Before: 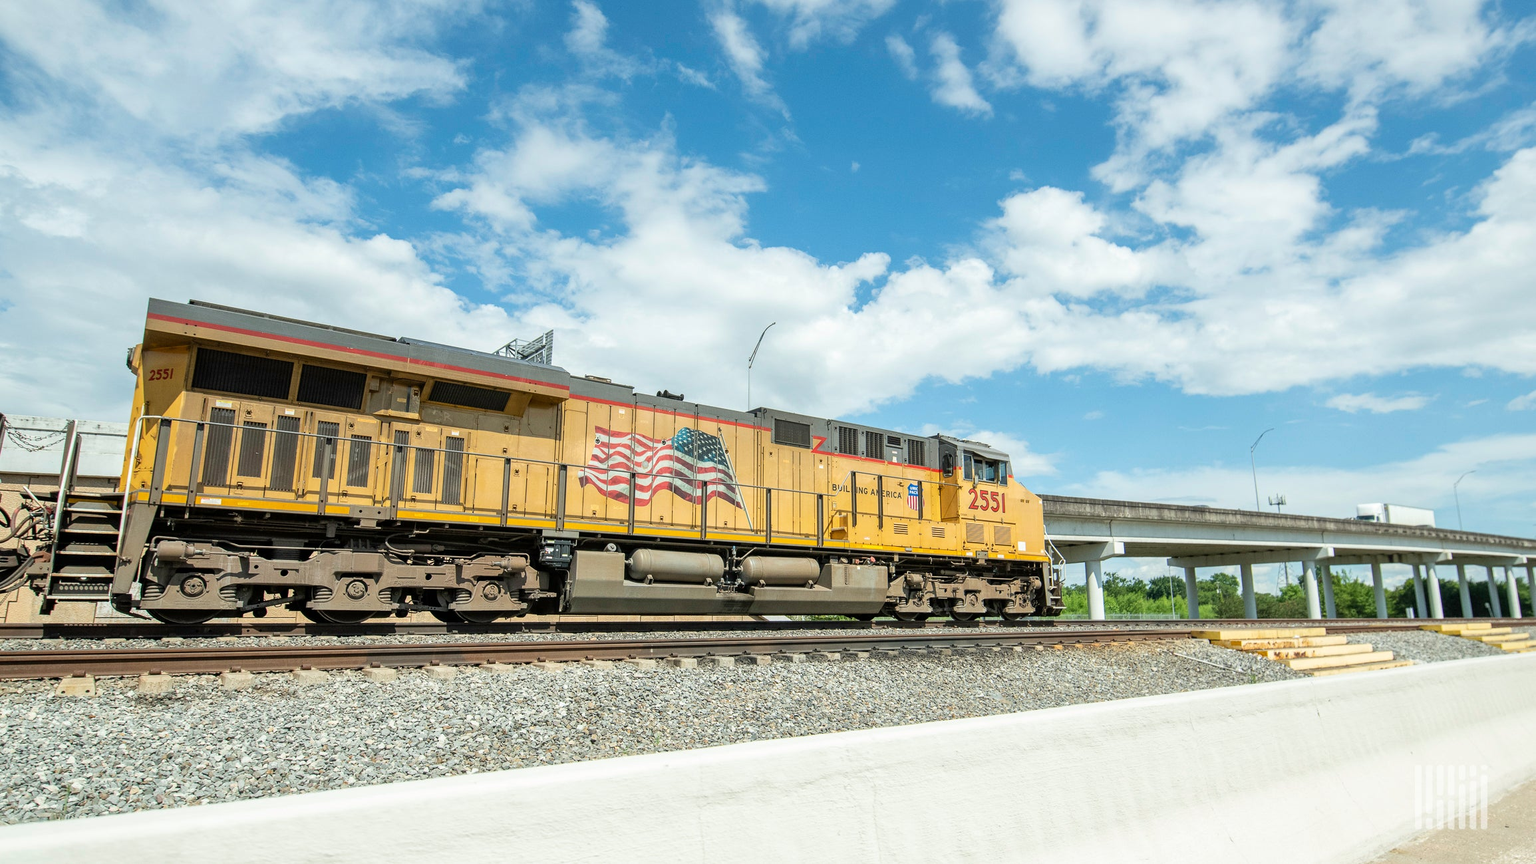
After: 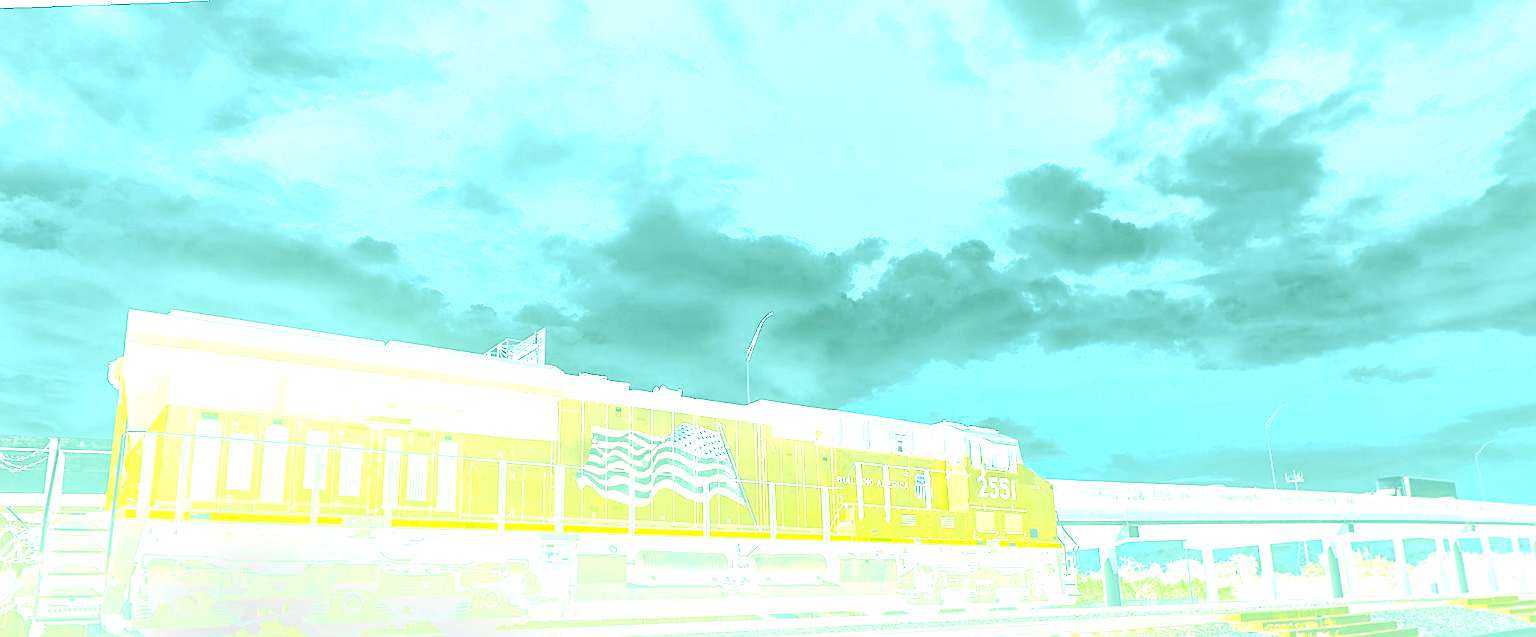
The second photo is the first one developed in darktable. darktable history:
exposure: black level correction 0, exposure 0.7 EV, compensate exposure bias true, compensate highlight preservation false
color balance: mode lift, gamma, gain (sRGB), lift [0.997, 0.979, 1.021, 1.011], gamma [1, 1.084, 0.916, 0.998], gain [1, 0.87, 1.13, 1.101], contrast 4.55%, contrast fulcrum 38.24%, output saturation 104.09%
bloom: size 25%, threshold 5%, strength 90%
crop: bottom 24.967%
sharpen: on, module defaults
rotate and perspective: rotation -2°, crop left 0.022, crop right 0.978, crop top 0.049, crop bottom 0.951
